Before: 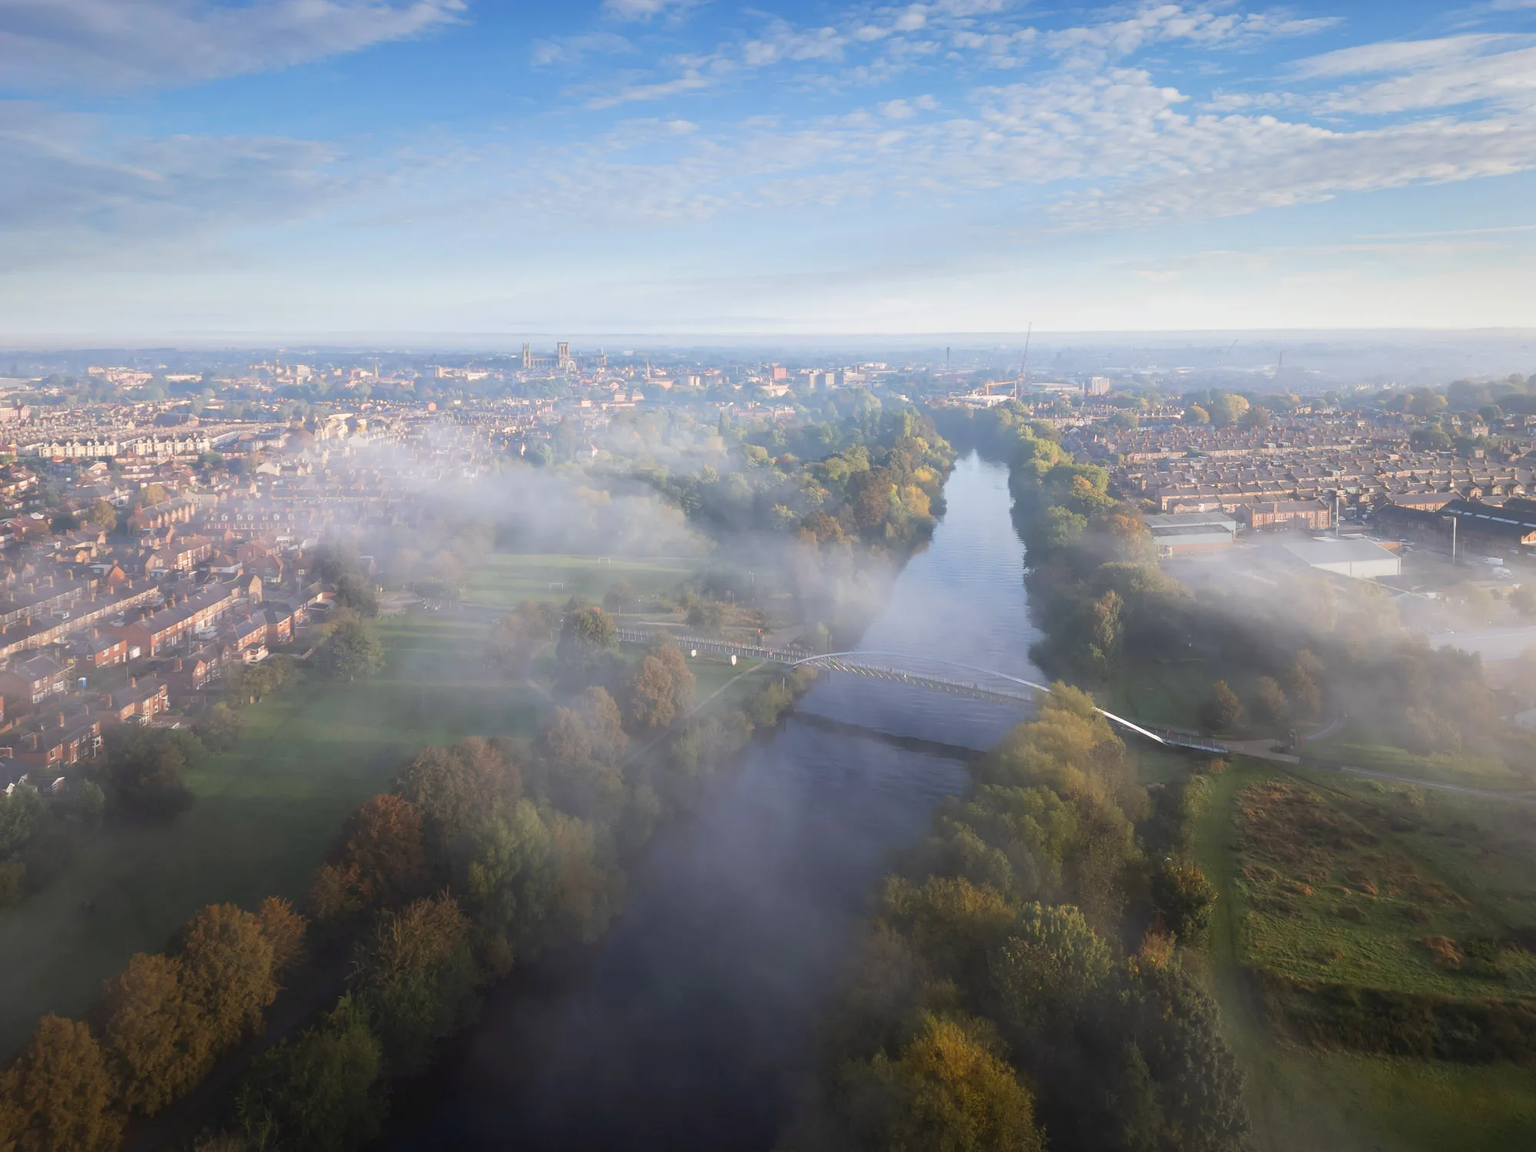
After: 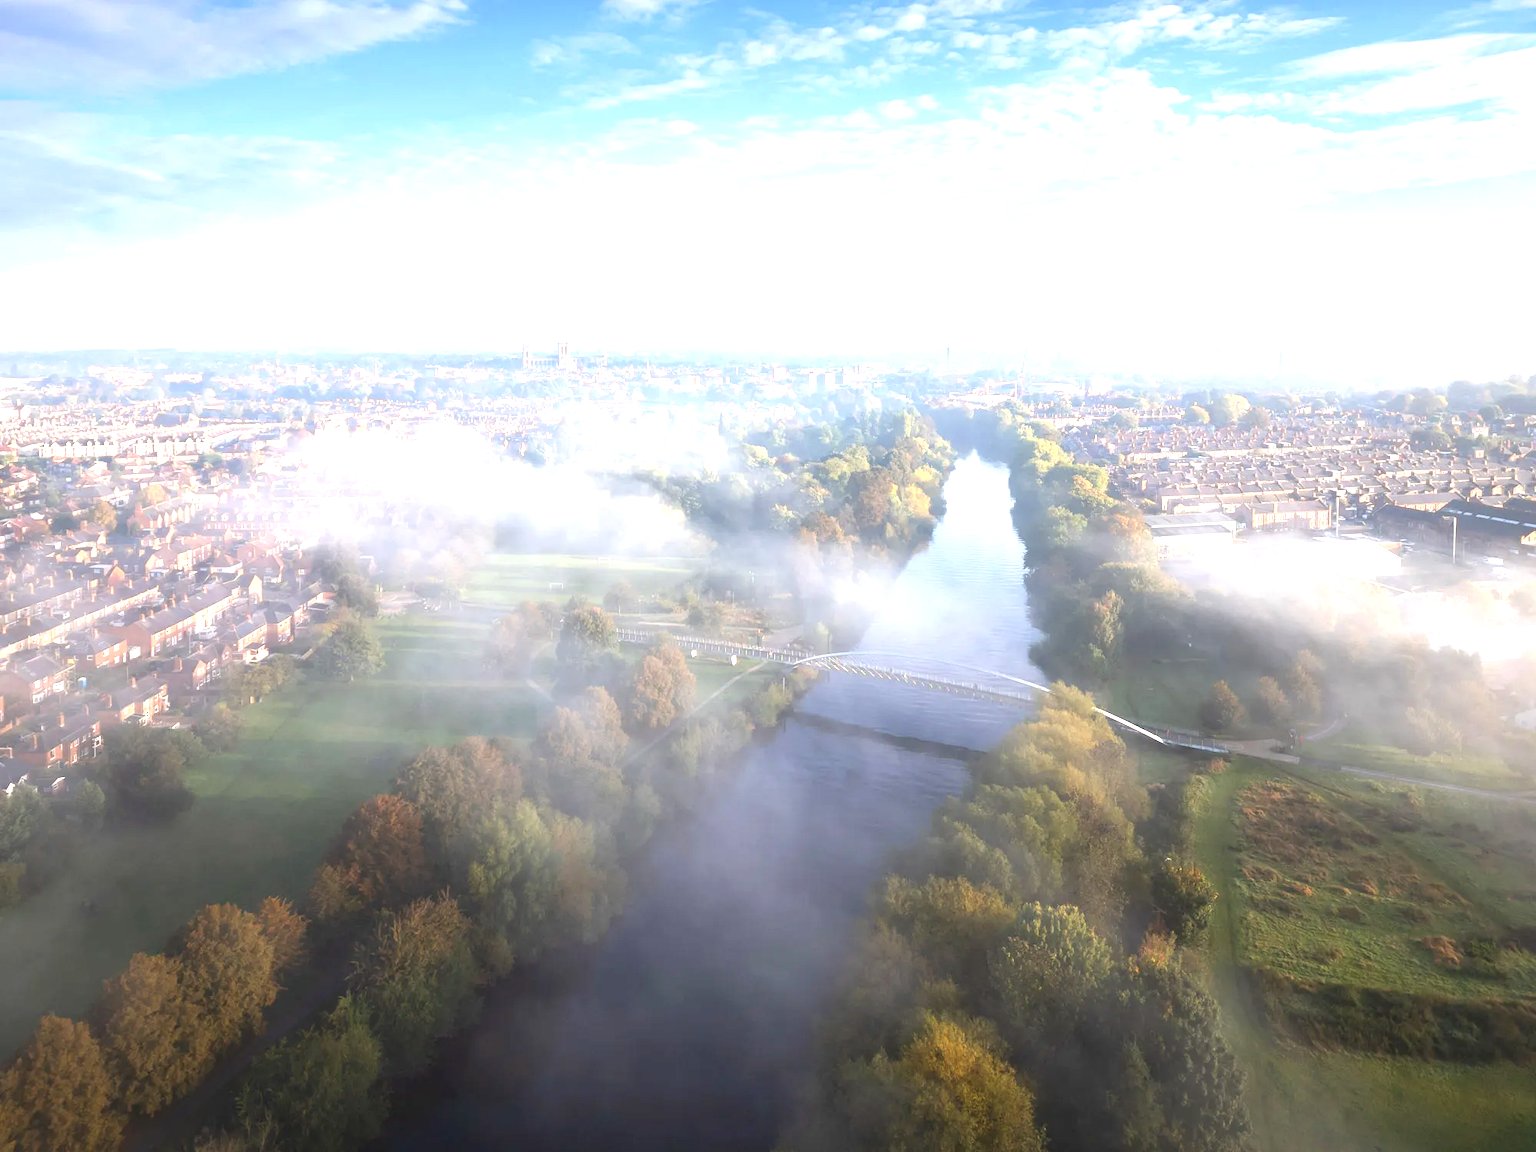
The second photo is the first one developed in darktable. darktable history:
contrast brightness saturation: saturation -0.056
exposure: black level correction 0, exposure 1.2 EV, compensate highlight preservation false
base curve: preserve colors none
